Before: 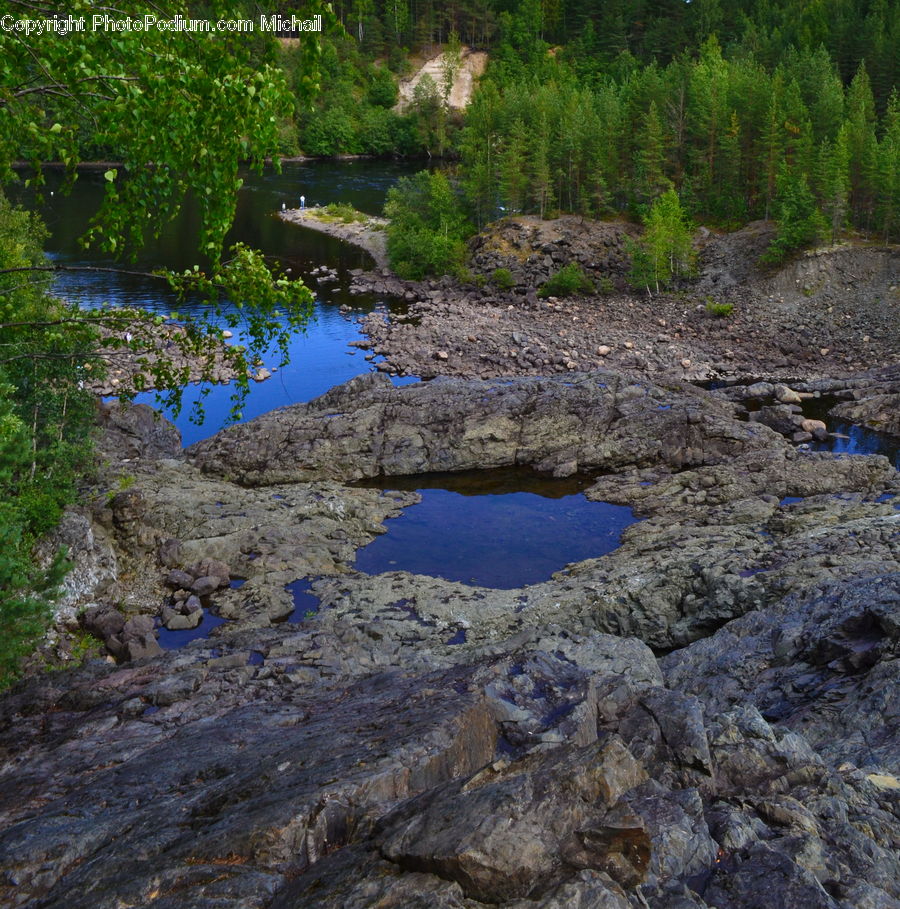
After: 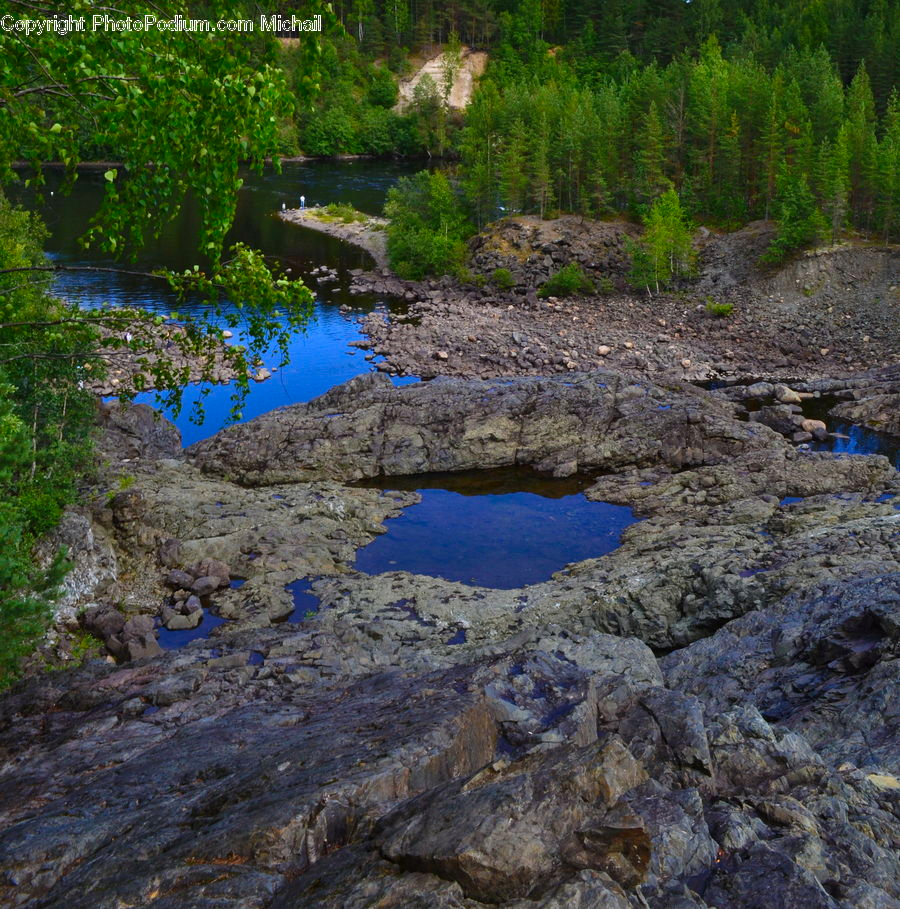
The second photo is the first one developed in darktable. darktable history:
contrast brightness saturation: contrast 0.037, saturation 0.154
